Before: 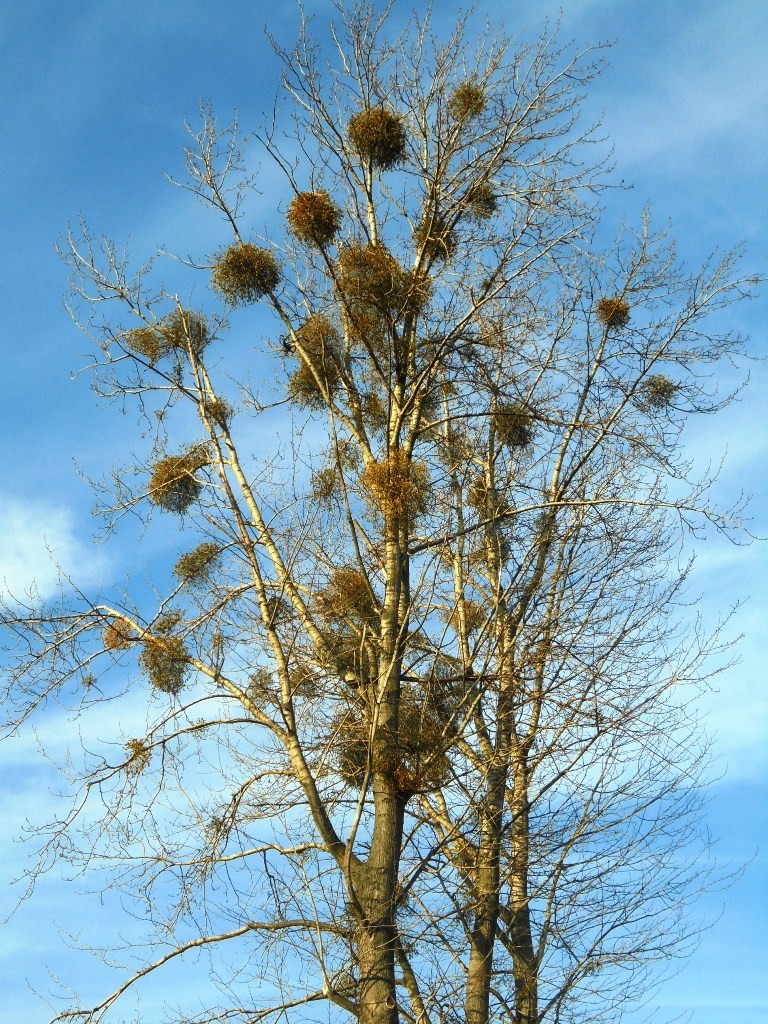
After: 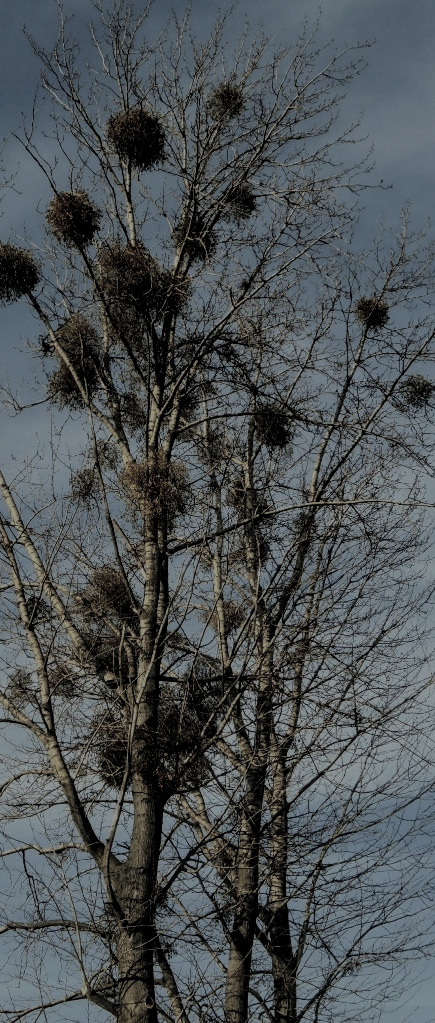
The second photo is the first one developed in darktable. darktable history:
crop: left 31.477%, top 0.017%, right 11.863%
filmic rgb: black relative exposure -7.65 EV, white relative exposure 4.56 EV, hardness 3.61
contrast brightness saturation: brightness 0.189, saturation -0.498
local contrast: on, module defaults
exposure: exposure -2.393 EV, compensate highlight preservation false
